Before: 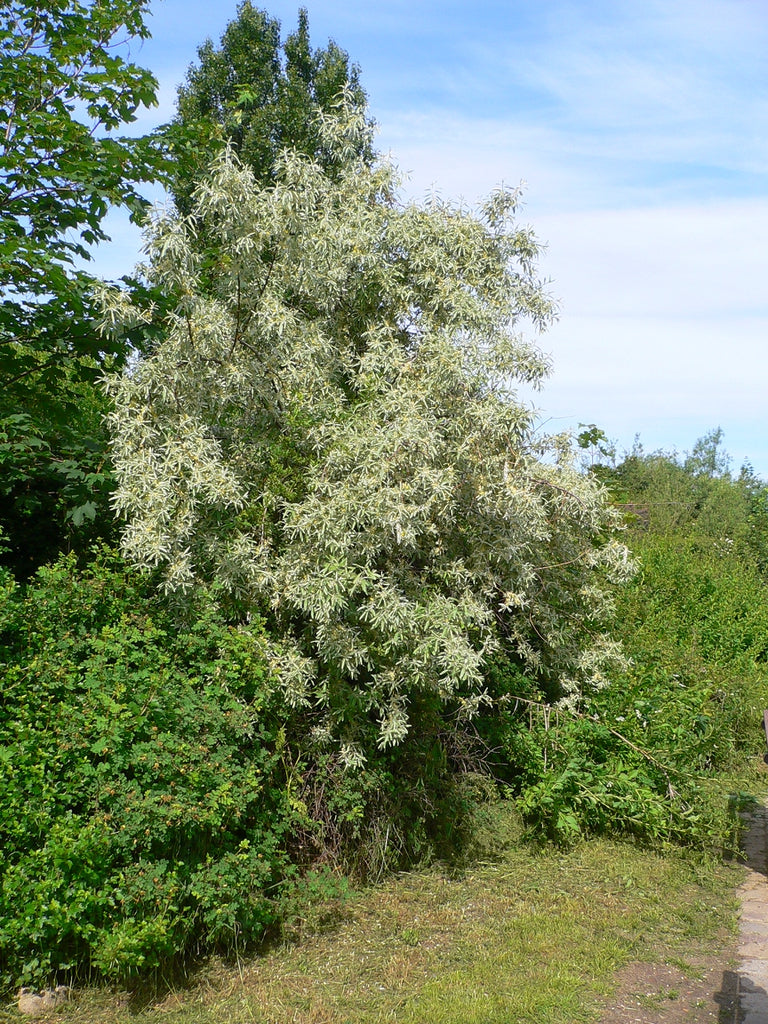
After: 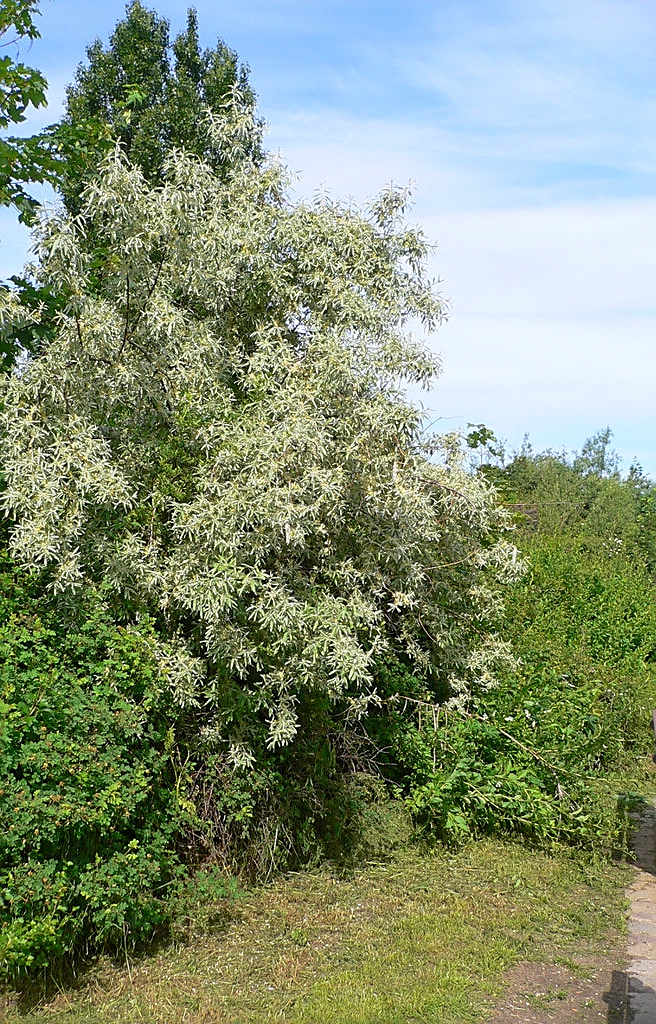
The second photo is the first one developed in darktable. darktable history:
crop and rotate: left 14.576%
sharpen: on, module defaults
